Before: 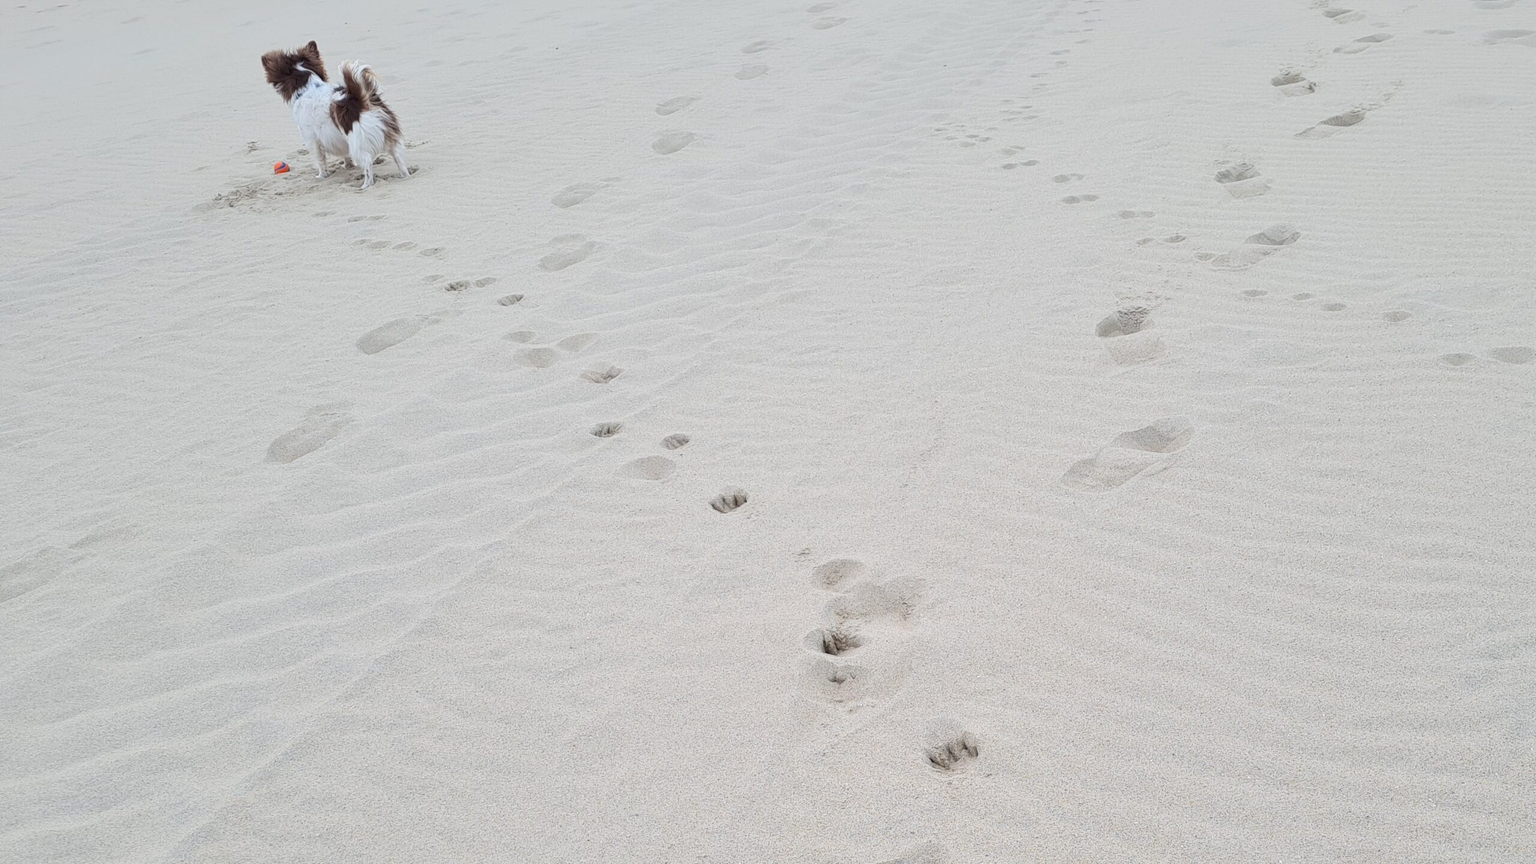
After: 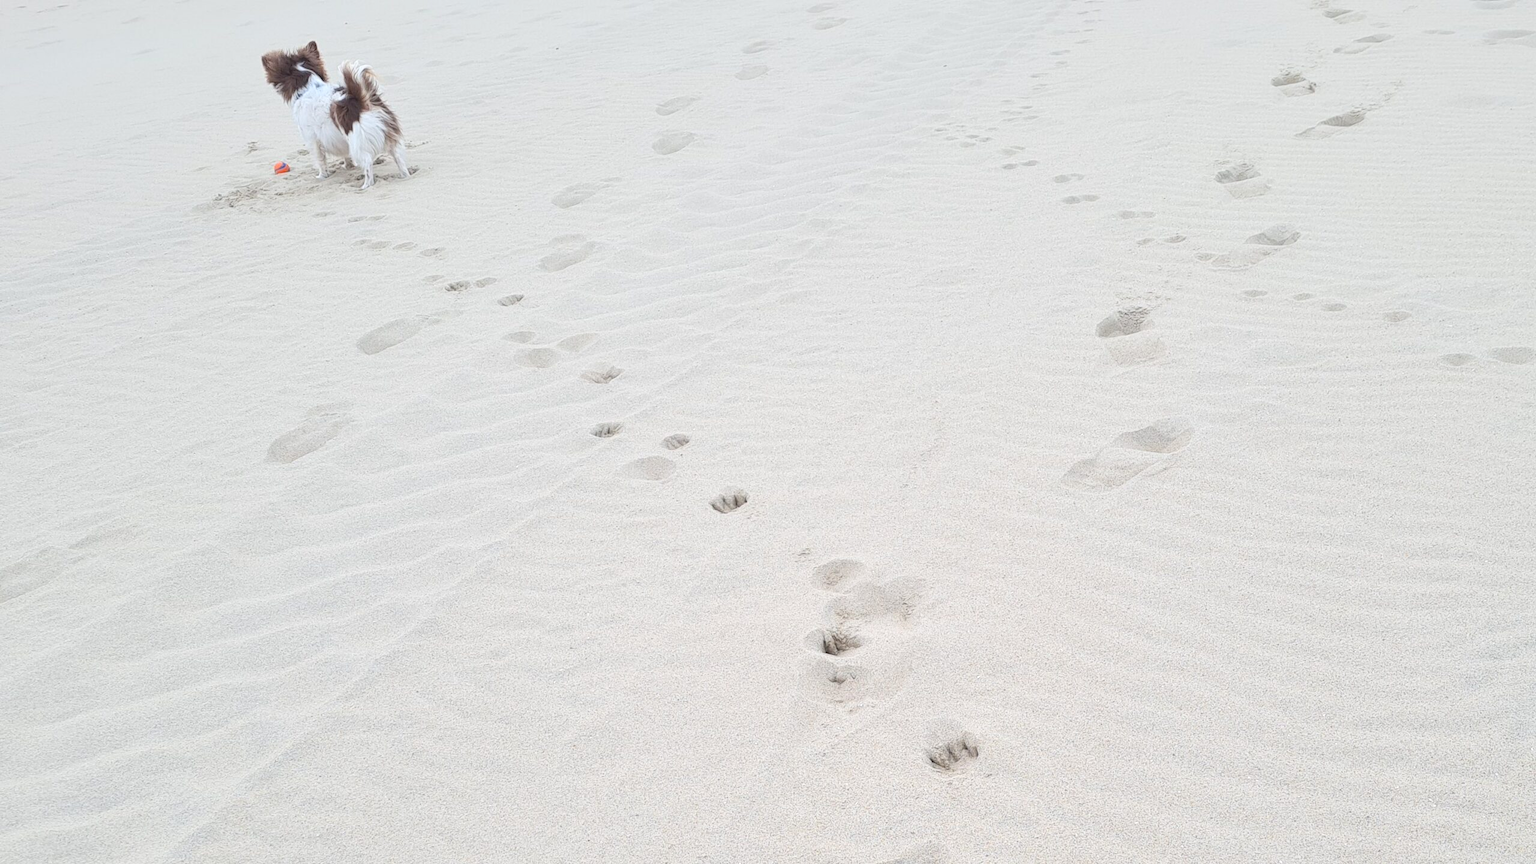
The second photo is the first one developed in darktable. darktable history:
exposure: exposure 0.574 EV, compensate highlight preservation false
contrast brightness saturation: contrast -0.15, brightness 0.05, saturation -0.12
